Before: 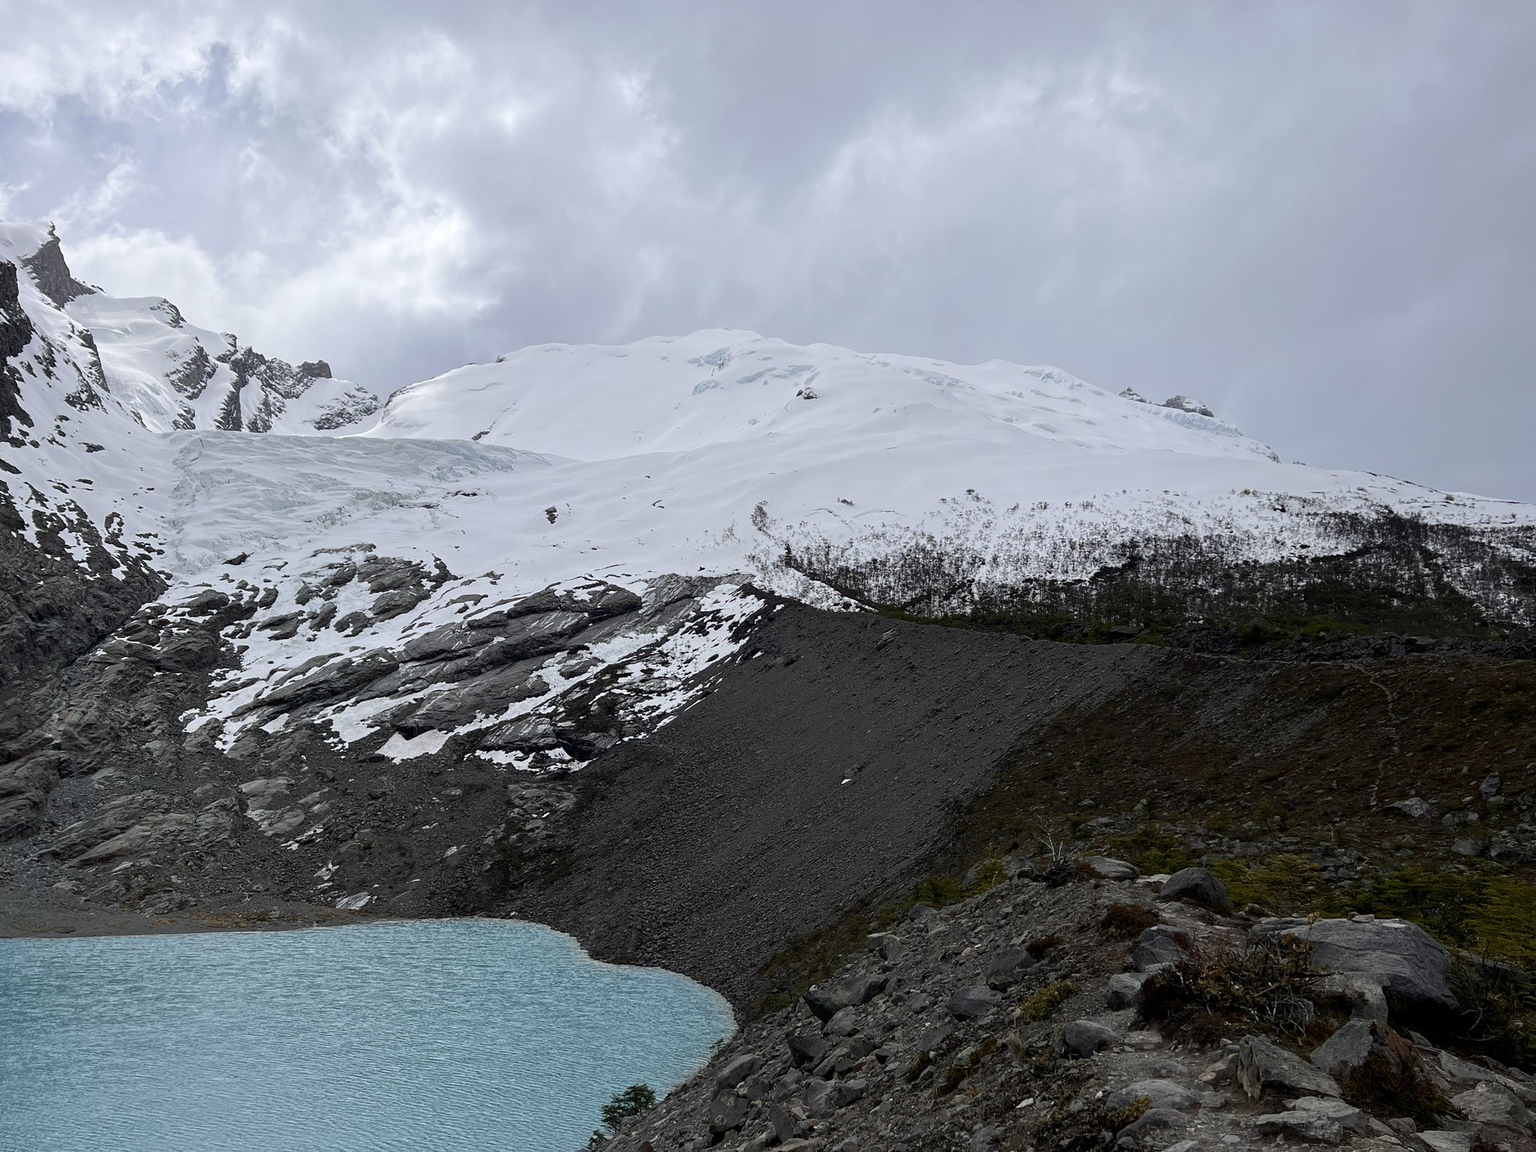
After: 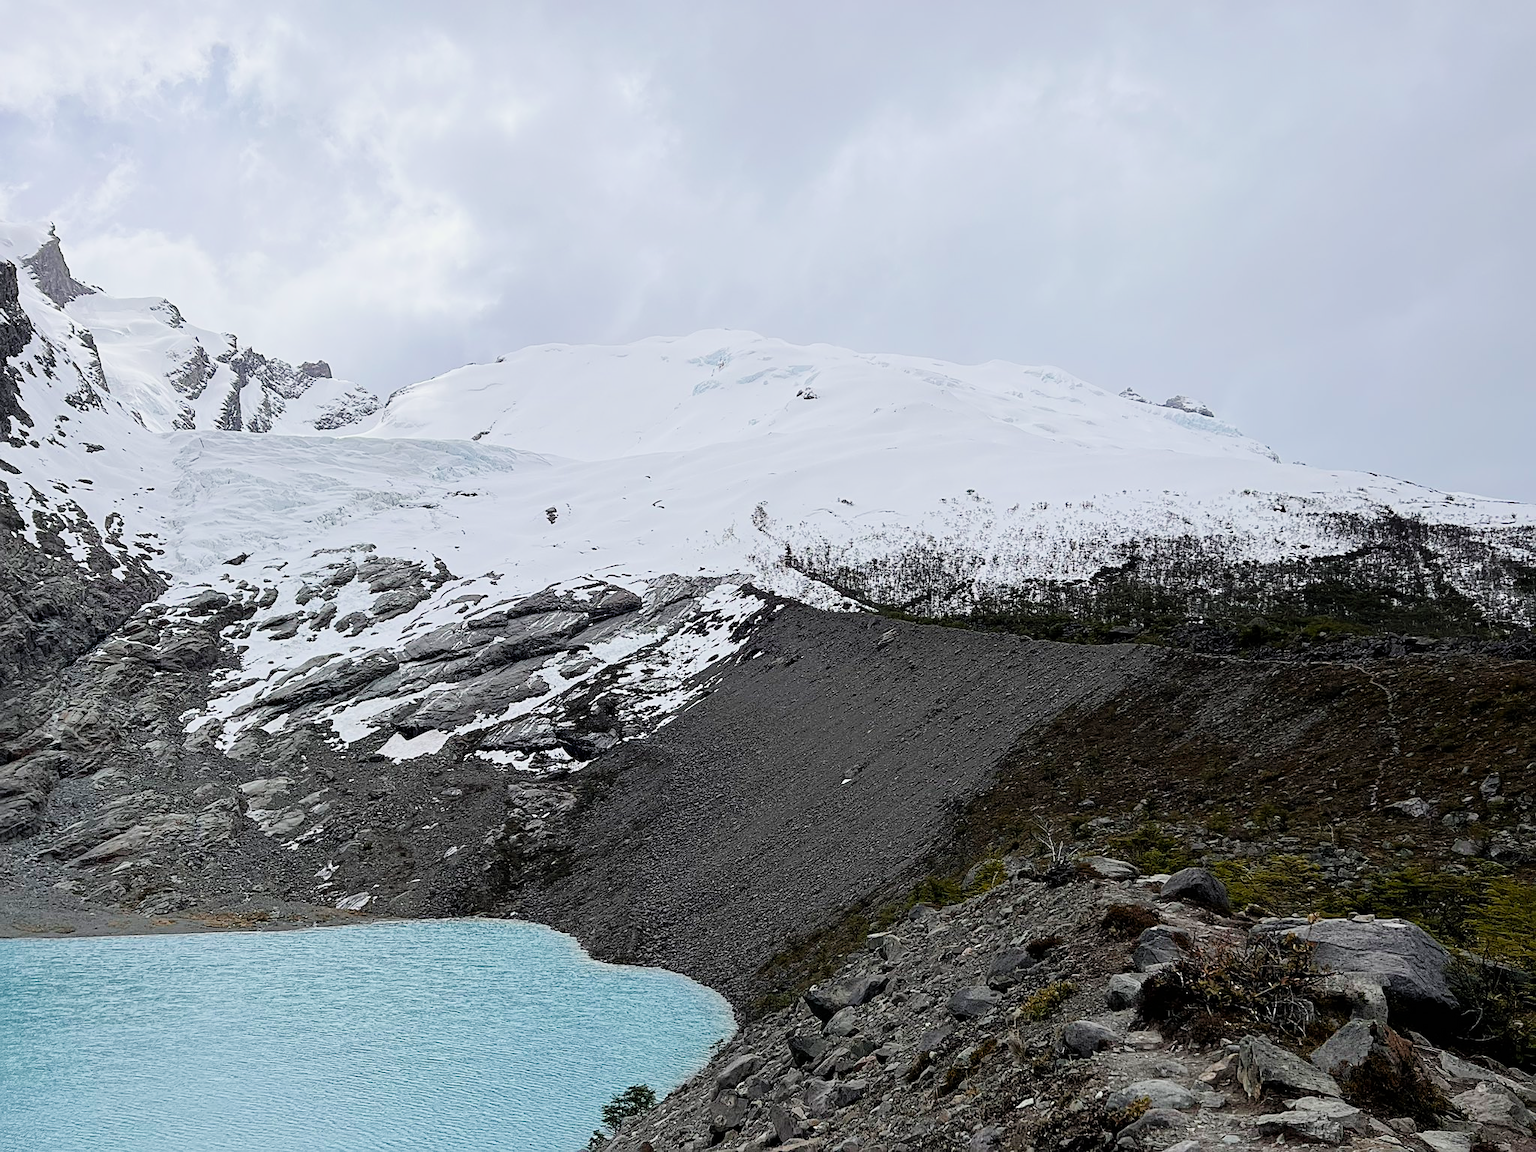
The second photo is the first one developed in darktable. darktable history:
exposure: black level correction 0, exposure 1.1 EV, compensate exposure bias true, compensate highlight preservation false
sharpen: on, module defaults
filmic rgb: black relative exposure -7.65 EV, white relative exposure 4.56 EV, hardness 3.61
